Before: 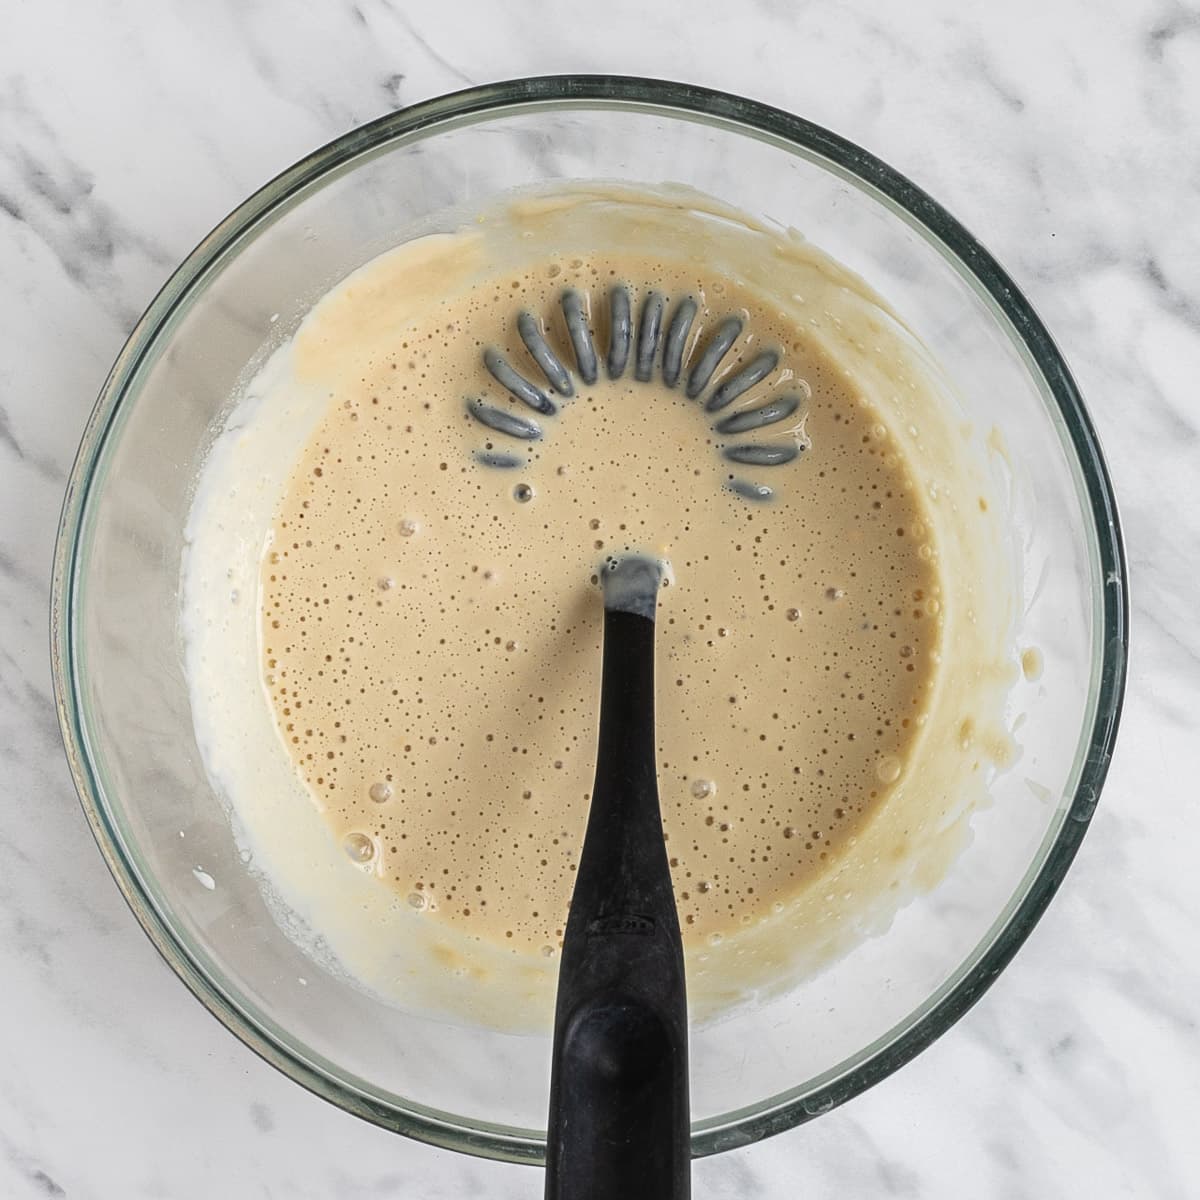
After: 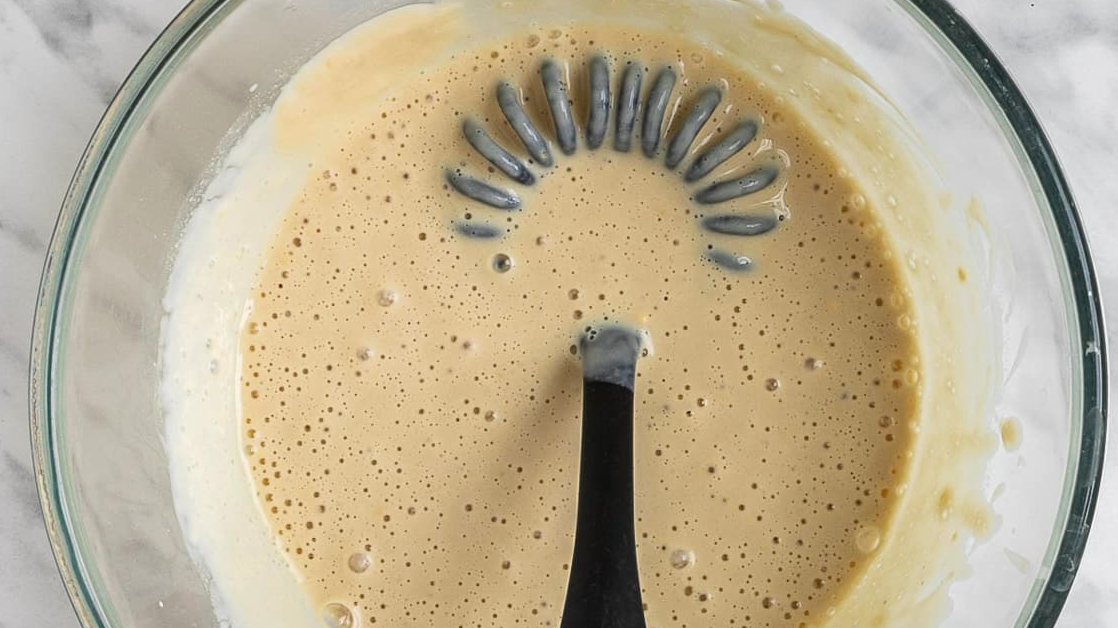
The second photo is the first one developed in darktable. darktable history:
color balance rgb: perceptual saturation grading › global saturation 14.862%
crop: left 1.763%, top 19.241%, right 5.041%, bottom 28.355%
